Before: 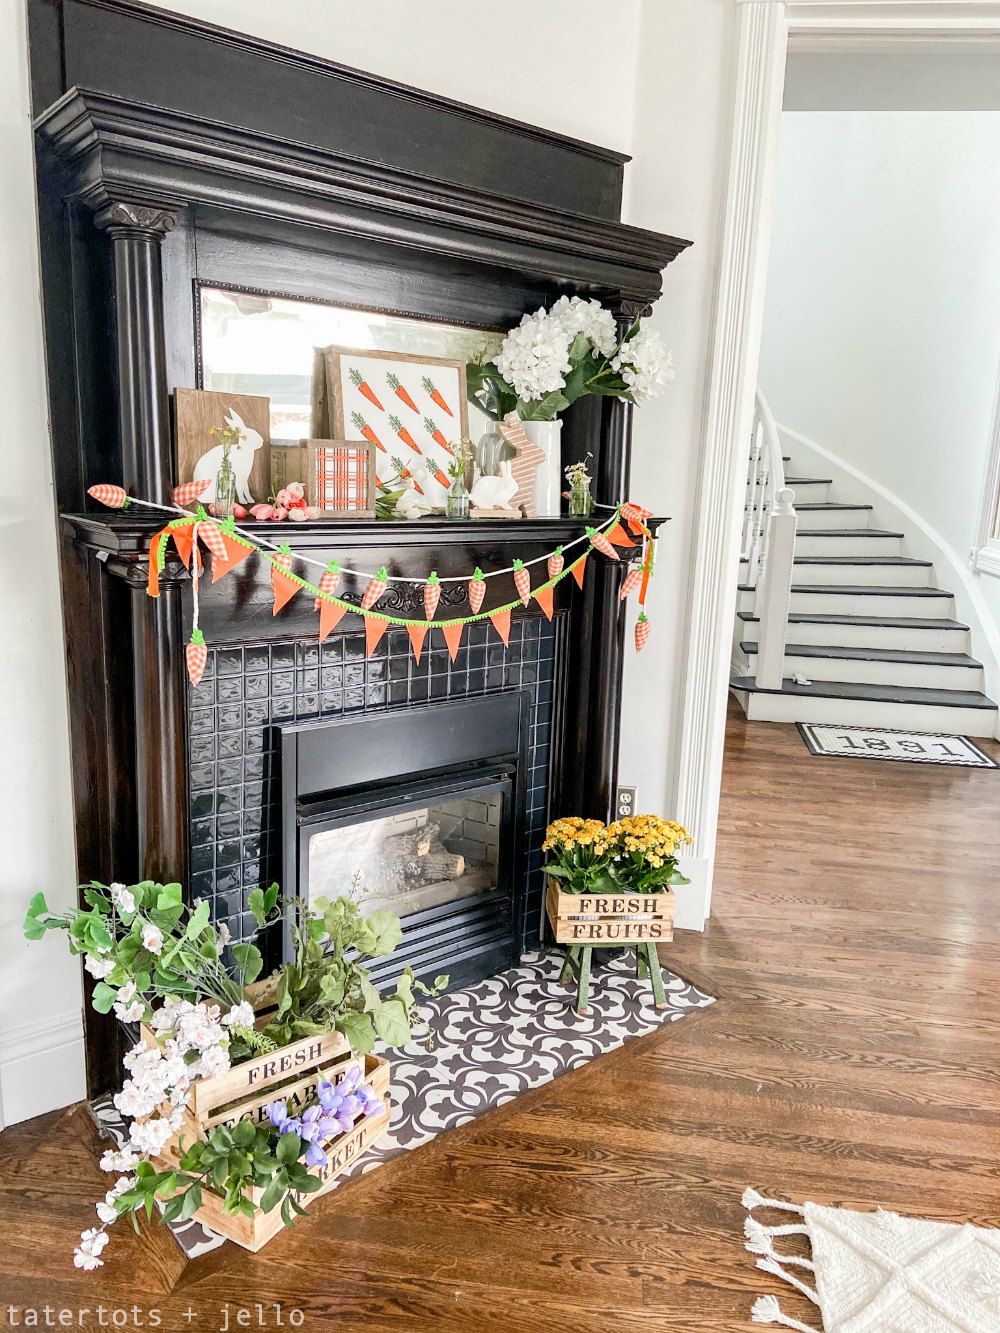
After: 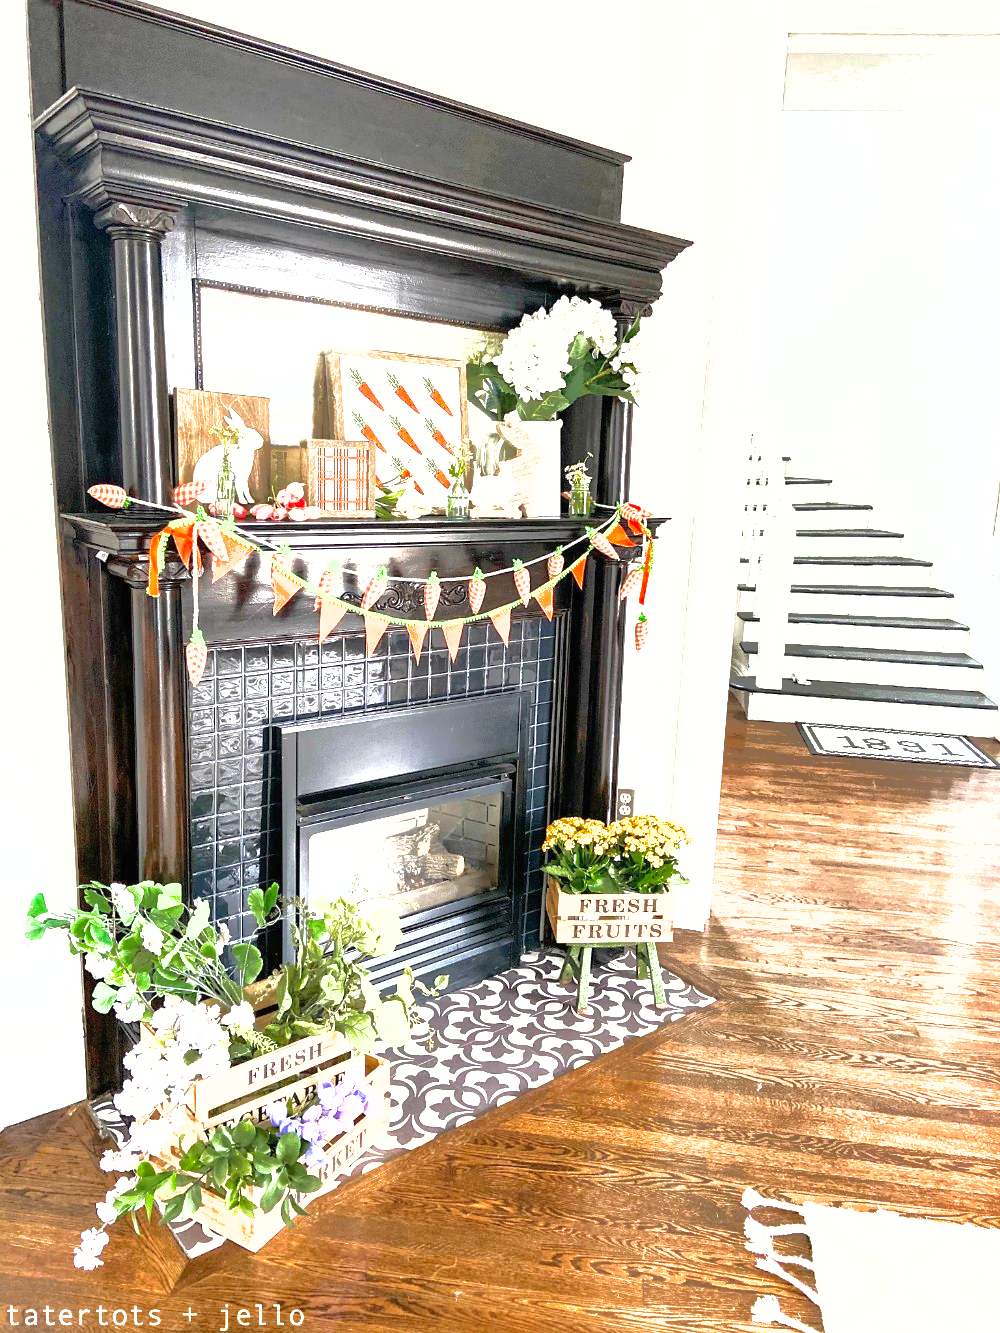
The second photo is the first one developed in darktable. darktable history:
shadows and highlights: shadows 40, highlights -60
exposure: black level correction 0, exposure 1.2 EV, compensate highlight preservation false
